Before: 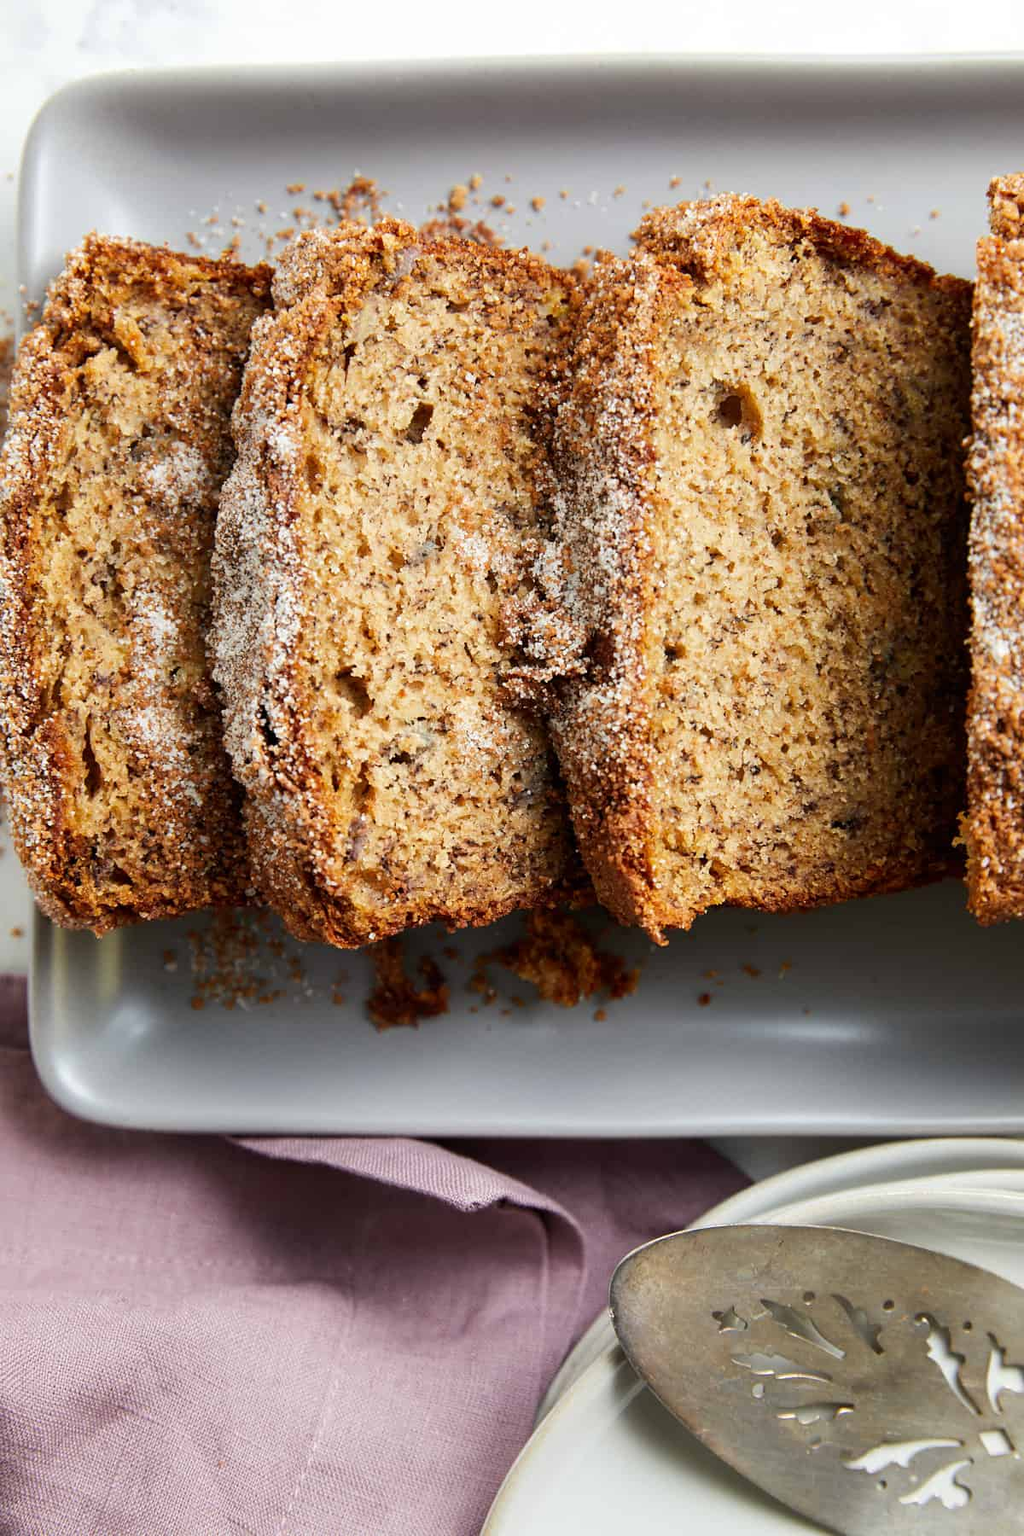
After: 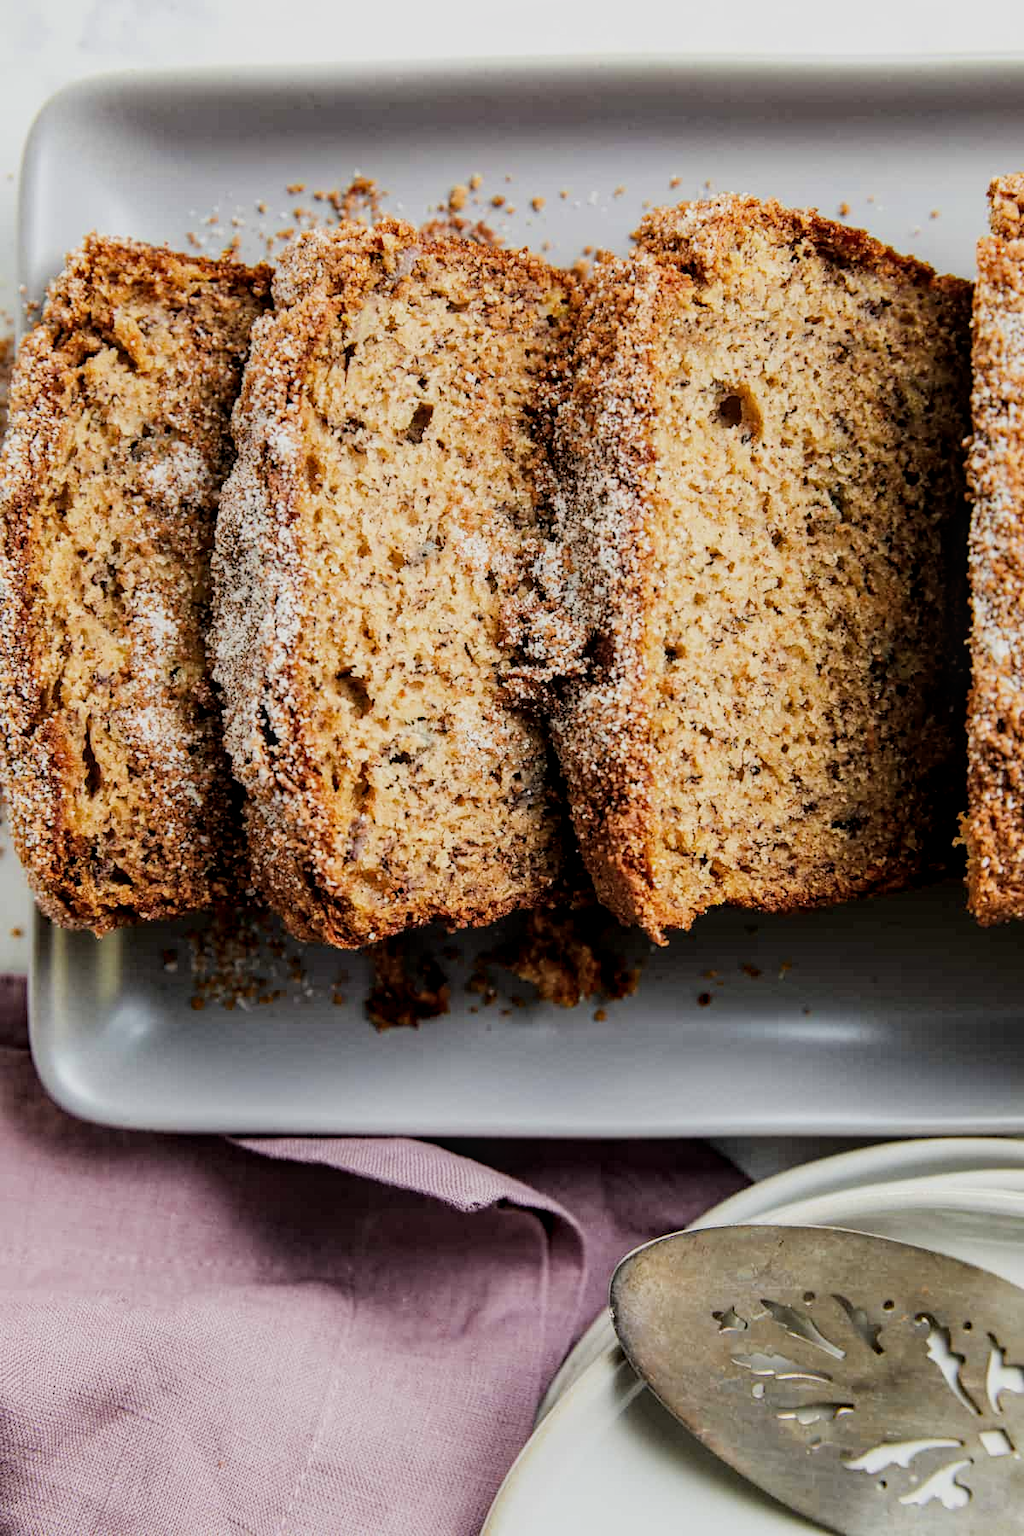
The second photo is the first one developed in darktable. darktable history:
filmic rgb: black relative exposure -7.65 EV, white relative exposure 4.56 EV, hardness 3.61, contrast 1.111
local contrast: on, module defaults
exposure: black level correction 0.001, exposure 0.193 EV, compensate exposure bias true, compensate highlight preservation false
contrast brightness saturation: saturation -0.053
haze removal: compatibility mode true, adaptive false
